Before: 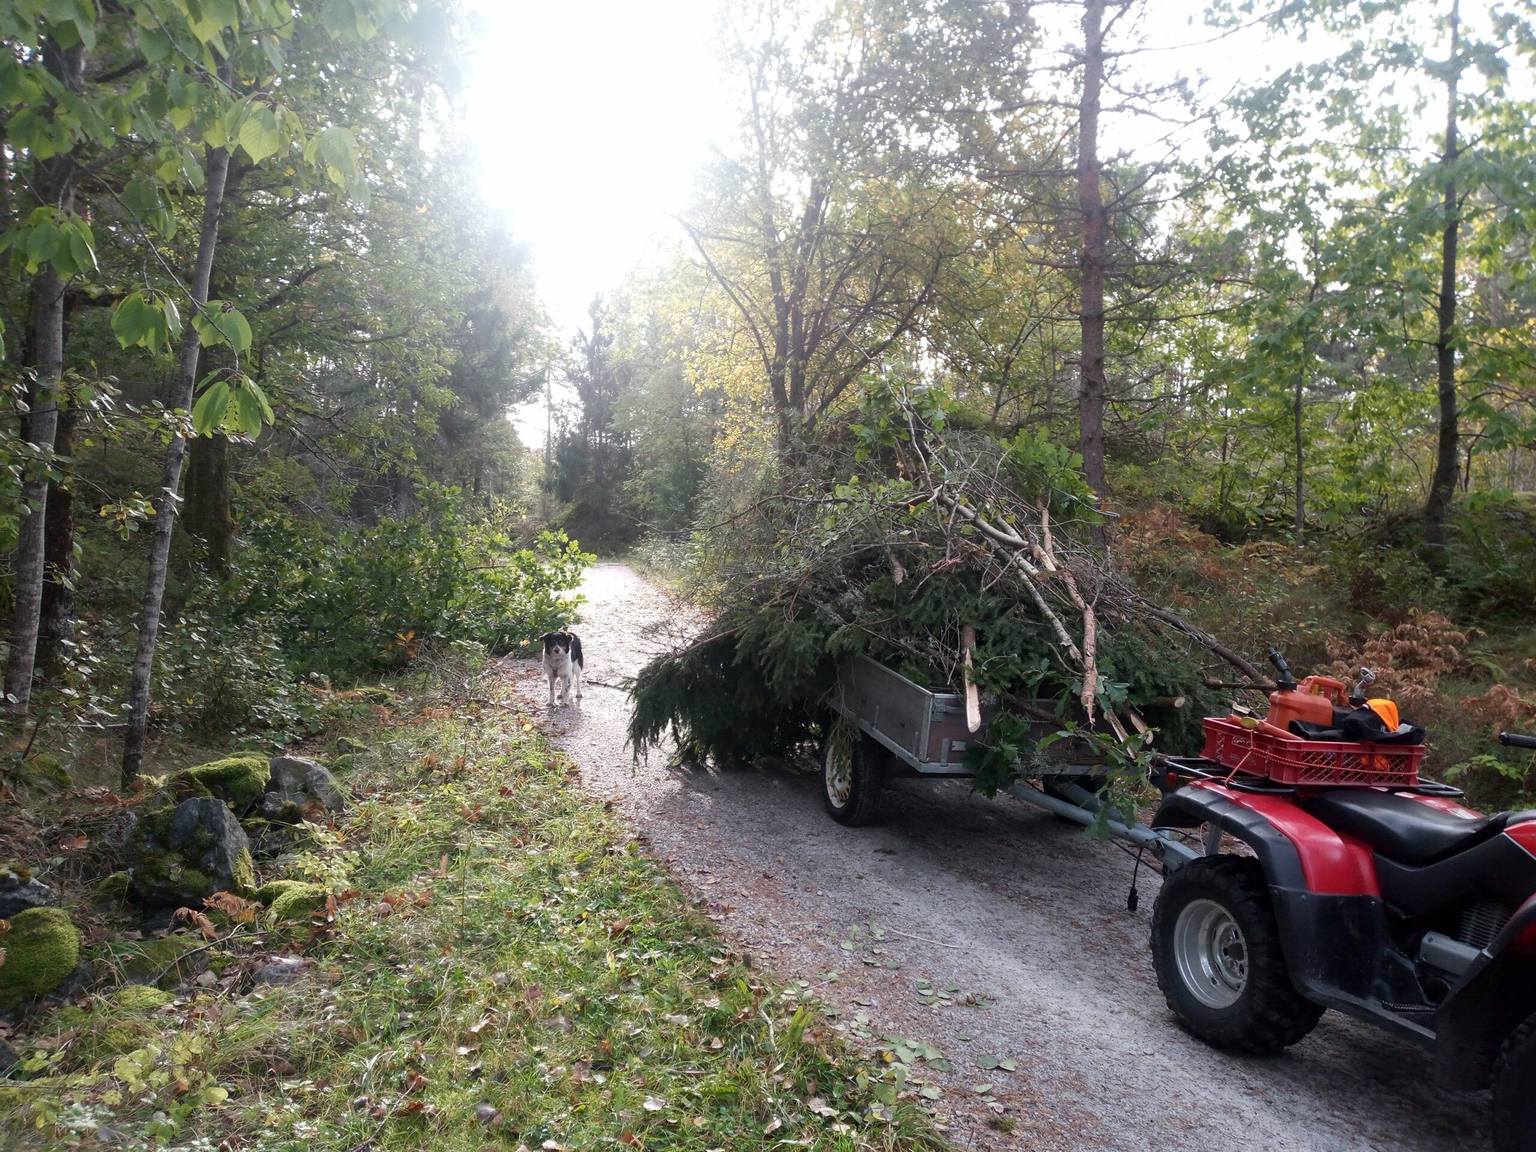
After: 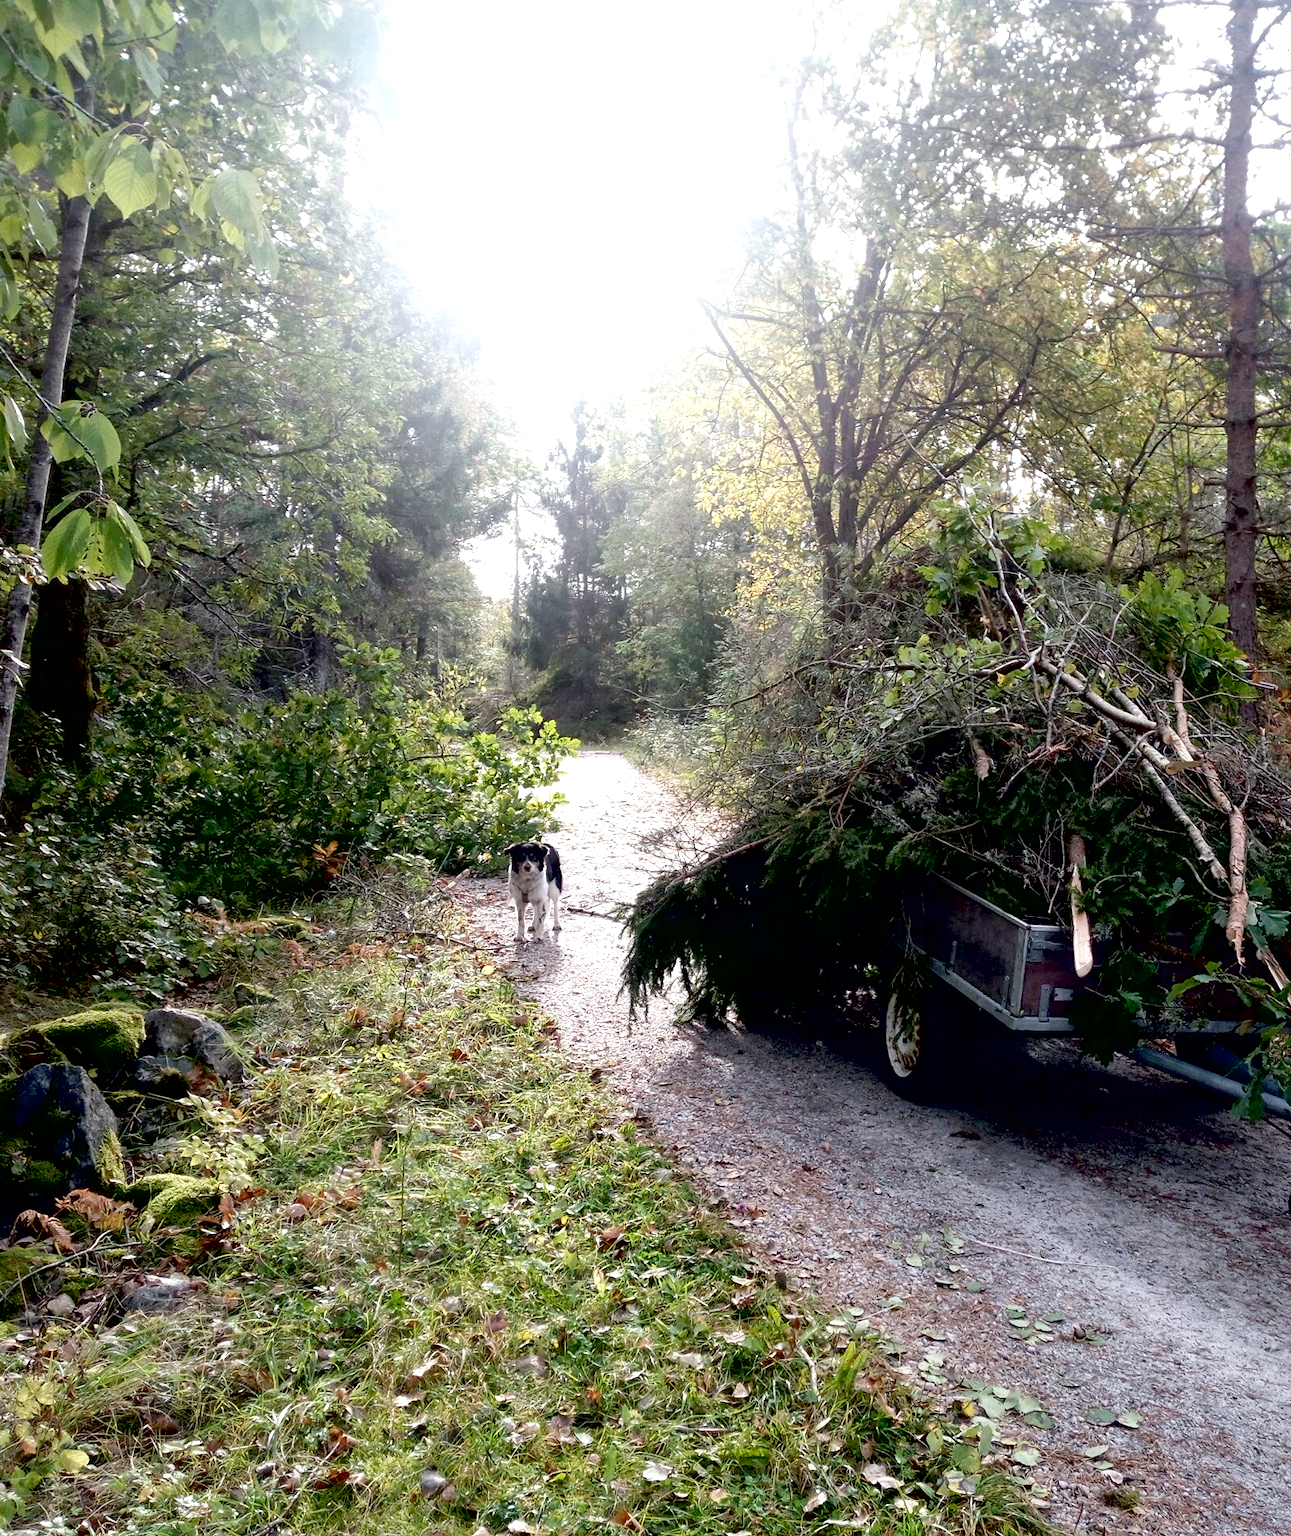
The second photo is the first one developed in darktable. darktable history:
crop: left 10.517%, right 26.426%
exposure: black level correction 0.031, exposure 0.322 EV, compensate exposure bias true, compensate highlight preservation false
color zones: curves: ch0 [(0, 0.5) (0.143, 0.52) (0.286, 0.5) (0.429, 0.5) (0.571, 0.5) (0.714, 0.5) (0.857, 0.5) (1, 0.5)]; ch1 [(0, 0.489) (0.155, 0.45) (0.286, 0.466) (0.429, 0.5) (0.571, 0.5) (0.714, 0.5) (0.857, 0.5) (1, 0.489)]
local contrast: mode bilateral grid, contrast 20, coarseness 49, detail 129%, midtone range 0.2
